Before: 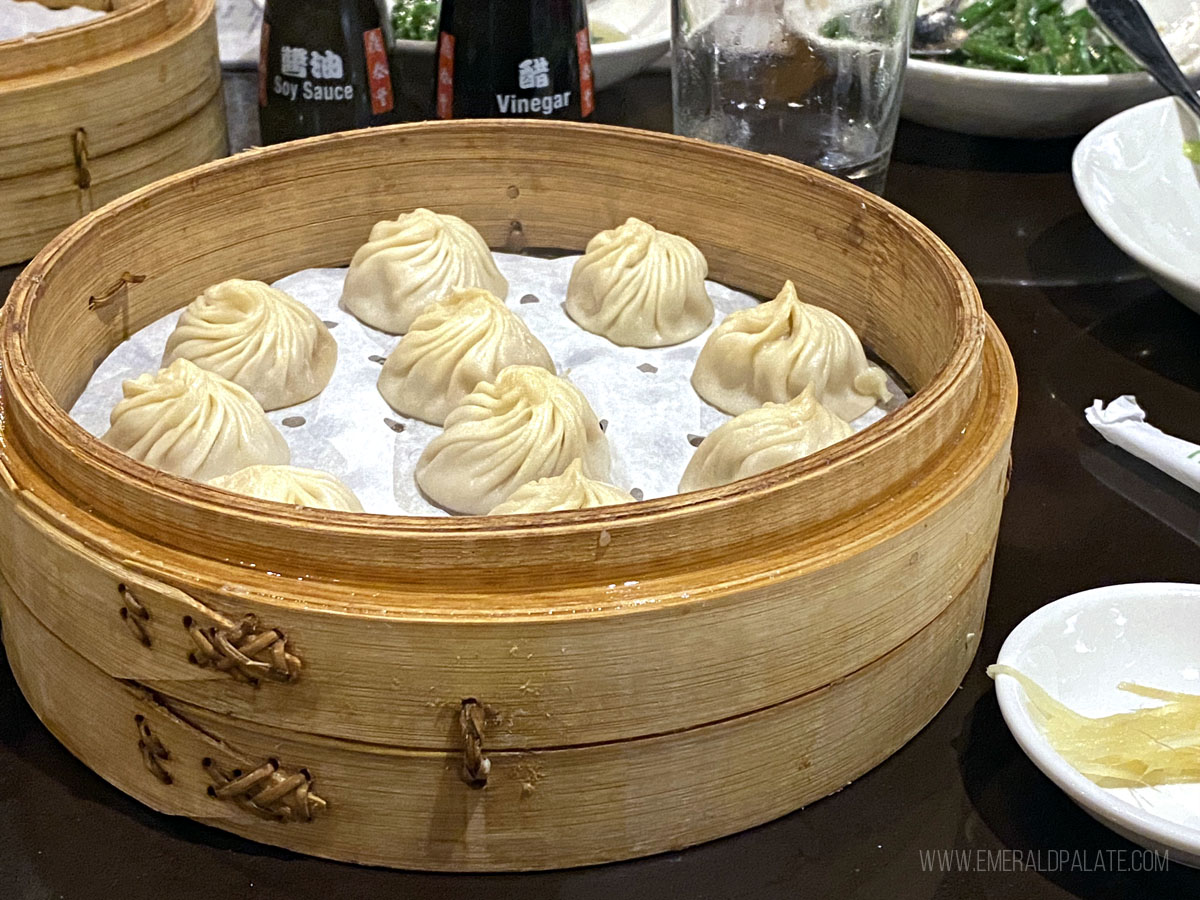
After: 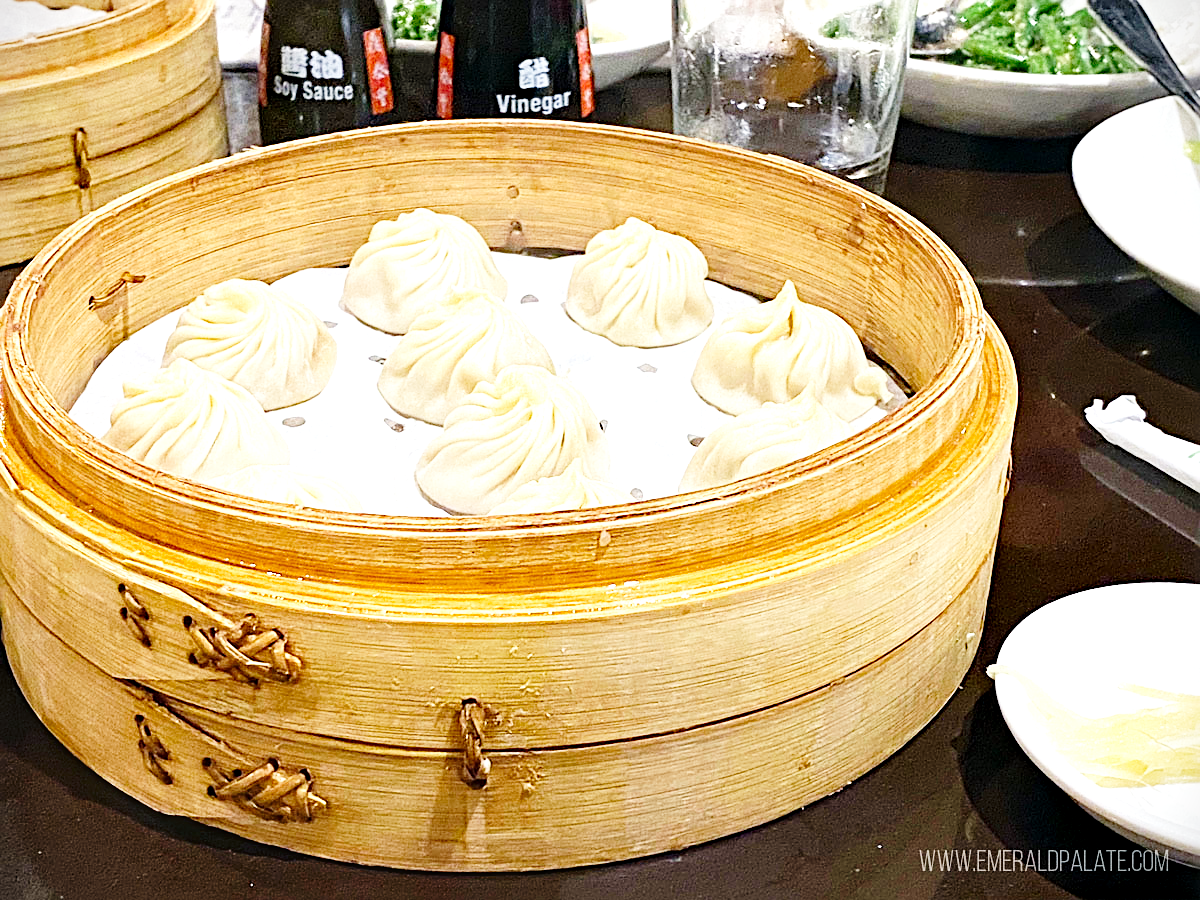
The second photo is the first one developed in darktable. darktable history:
vignetting: fall-off start 100%
base curve: curves: ch0 [(0, 0) (0.028, 0.03) (0.121, 0.232) (0.46, 0.748) (0.859, 0.968) (1, 1)], fusion 1, preserve colors none
exposure: exposure 0.299 EV, compensate highlight preservation false
sharpen: on, module defaults
